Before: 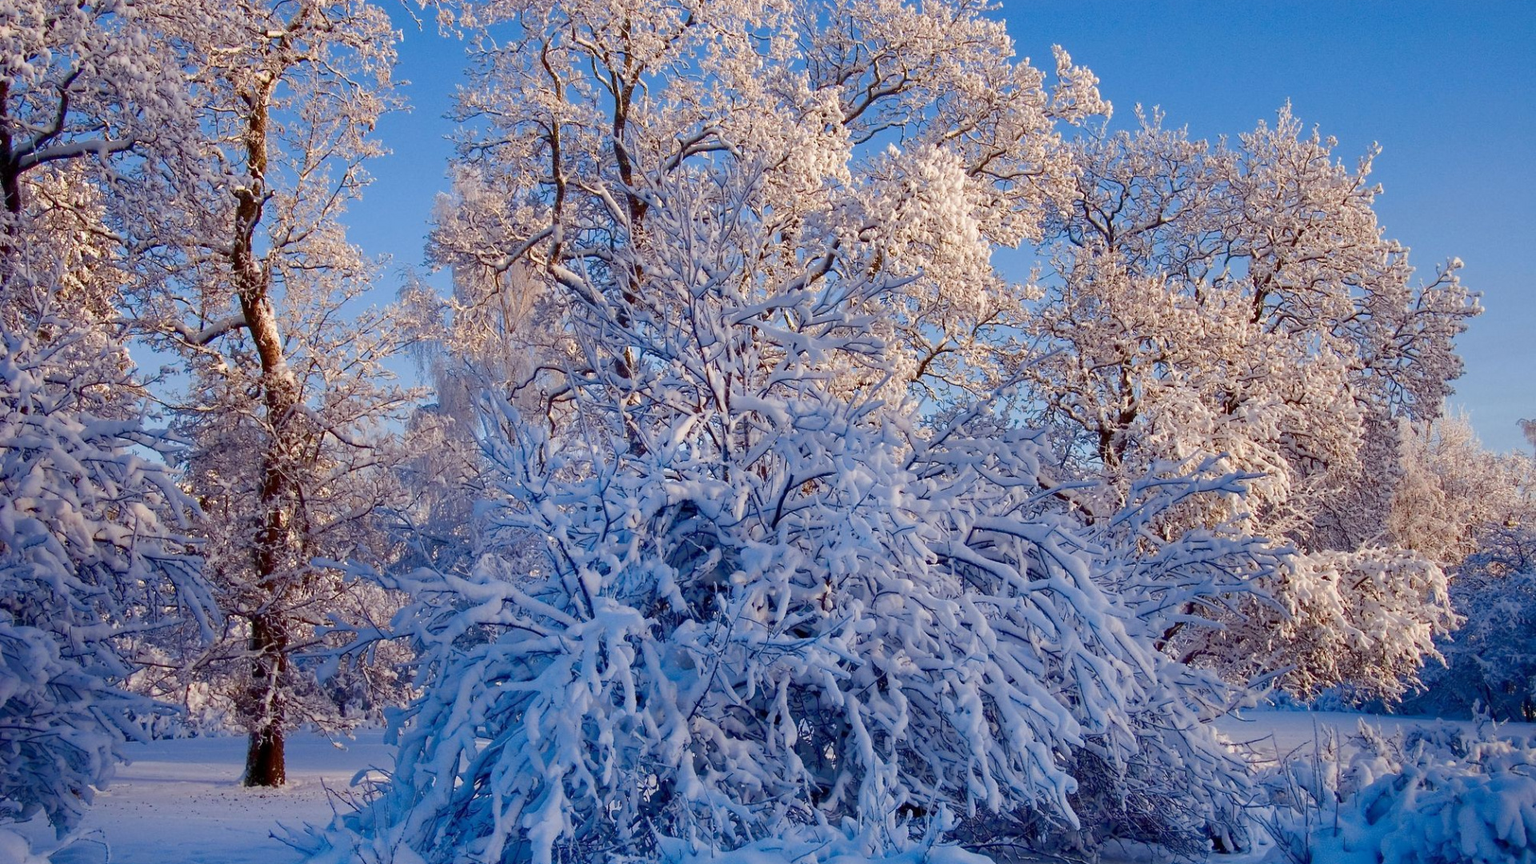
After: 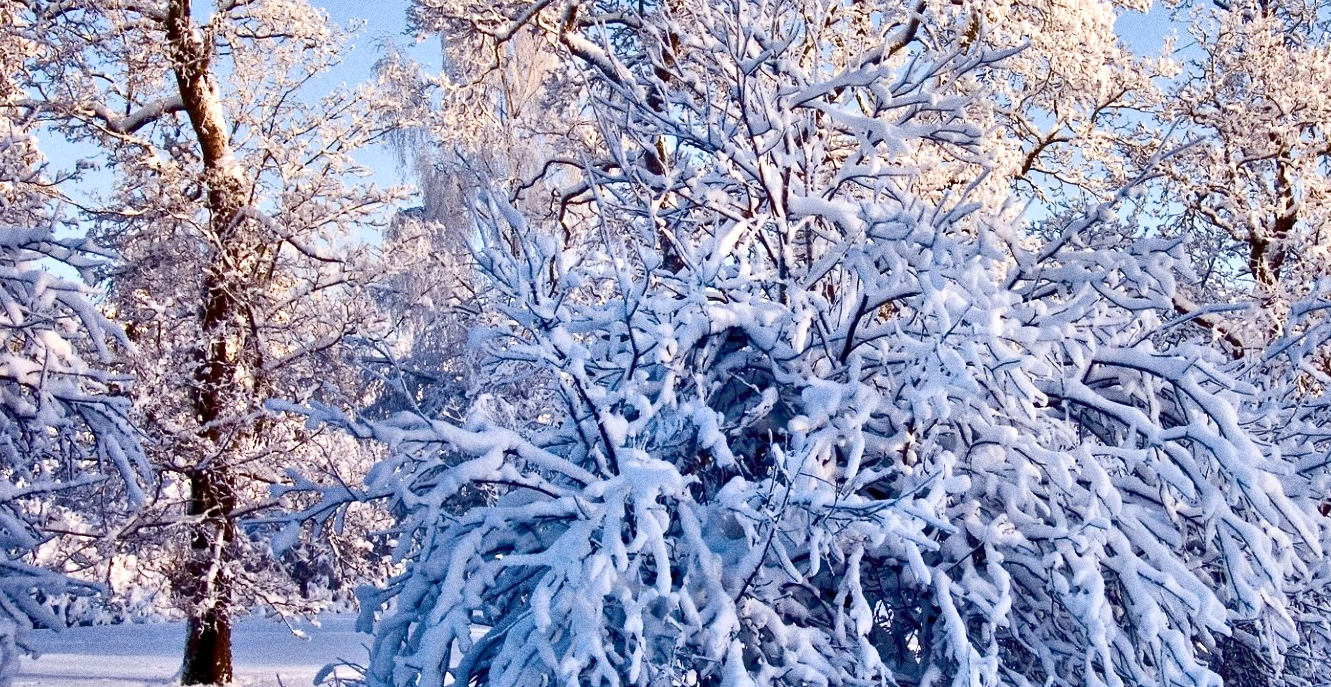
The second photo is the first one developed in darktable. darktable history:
tone equalizer: -7 EV 0.15 EV, -6 EV 0.6 EV, -5 EV 1.15 EV, -4 EV 1.33 EV, -3 EV 1.15 EV, -2 EV 0.6 EV, -1 EV 0.15 EV, mask exposure compensation -0.5 EV
color balance rgb: shadows lift › luminance -20%, power › hue 72.24°, highlights gain › luminance 15%, global offset › hue 171.6°, perceptual saturation grading › highlights -15%, perceptual saturation grading › shadows 25%, global vibrance 30%, contrast 10%
crop: left 6.488%, top 27.668%, right 24.183%, bottom 8.656%
grain: coarseness 0.09 ISO, strength 40%
contrast brightness saturation: contrast 0.25, saturation -0.31
